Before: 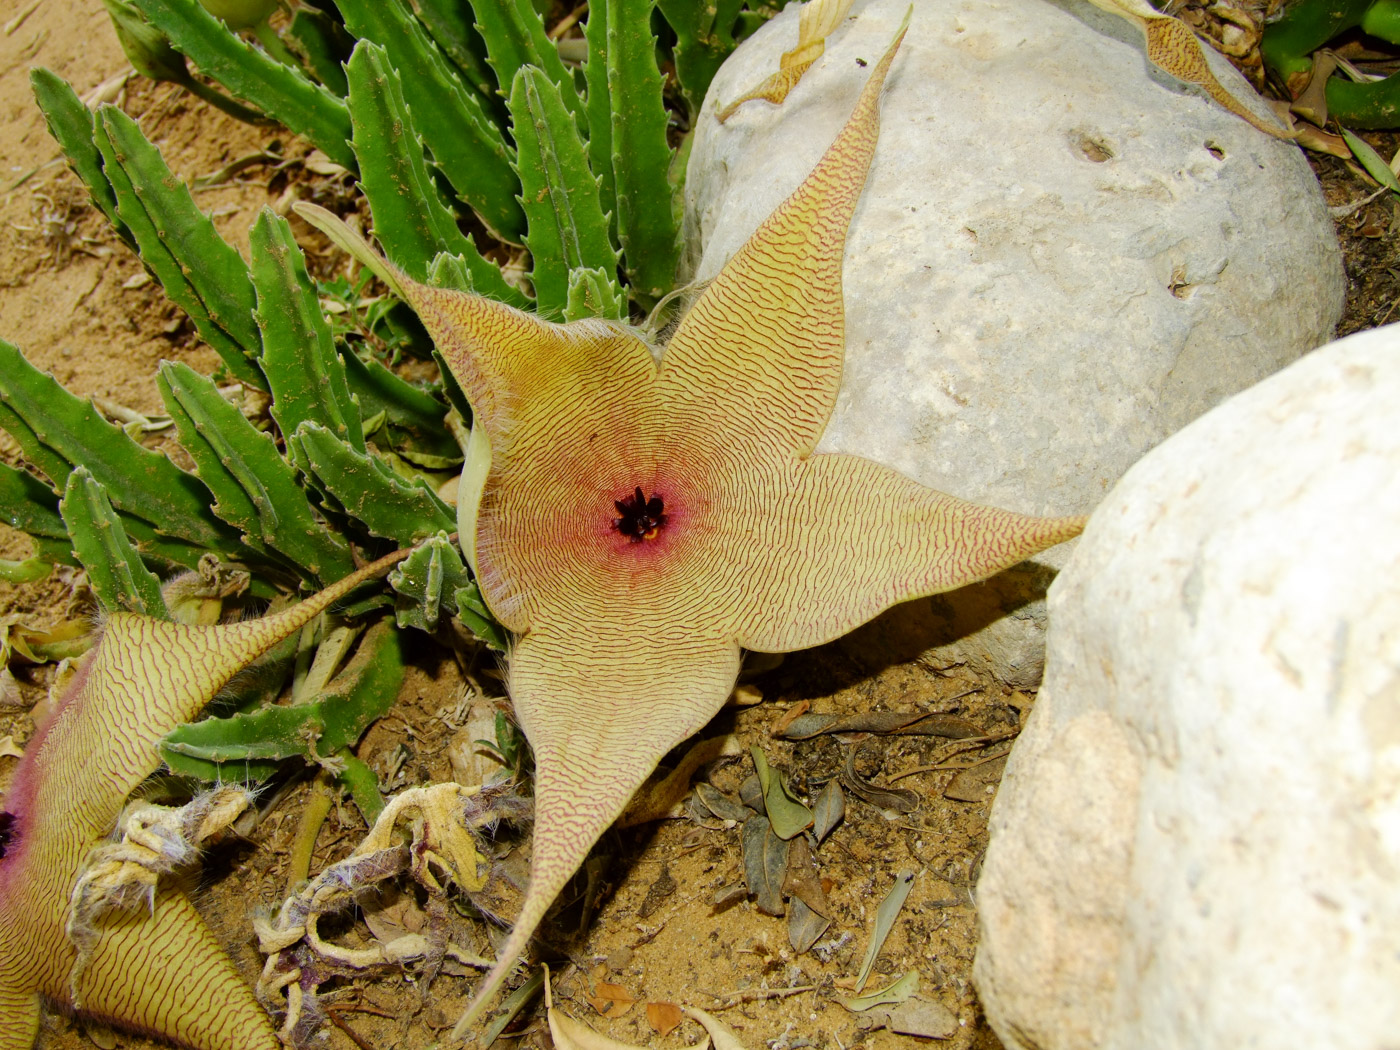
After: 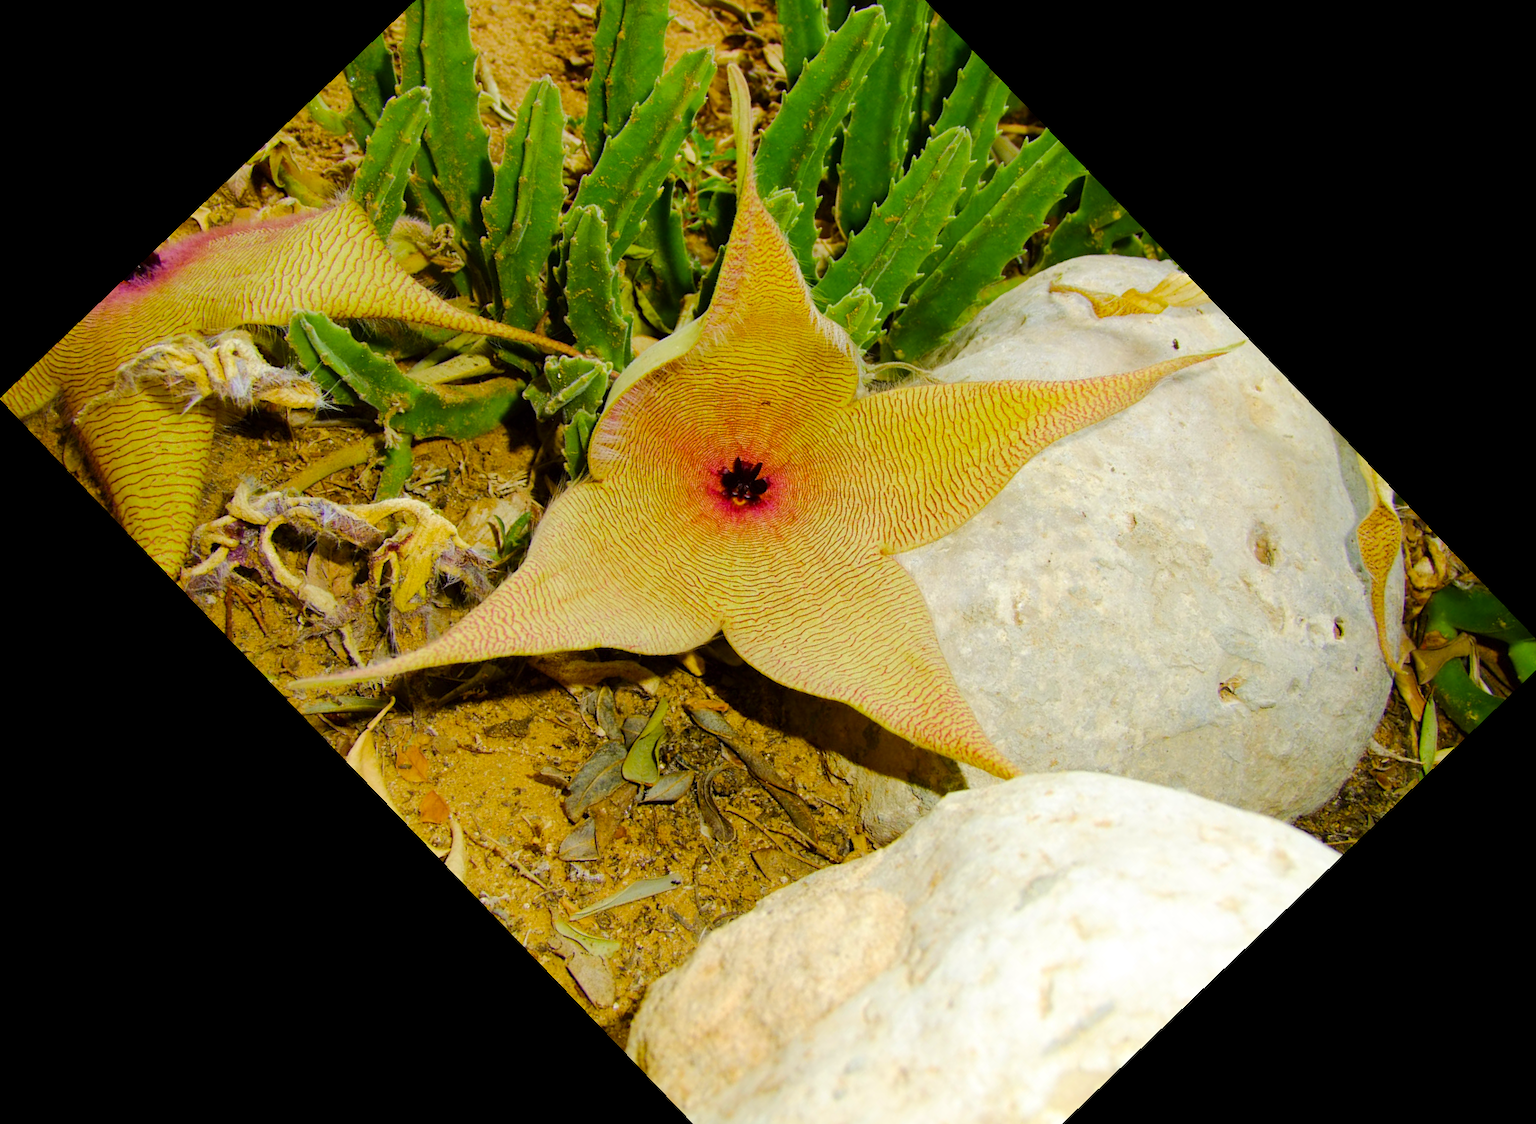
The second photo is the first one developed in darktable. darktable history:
color balance rgb: perceptual saturation grading › global saturation 25%, perceptual brilliance grading › mid-tones 10%, perceptual brilliance grading › shadows 15%, global vibrance 20%
crop and rotate: angle -46.26°, top 16.234%, right 0.912%, bottom 11.704%
